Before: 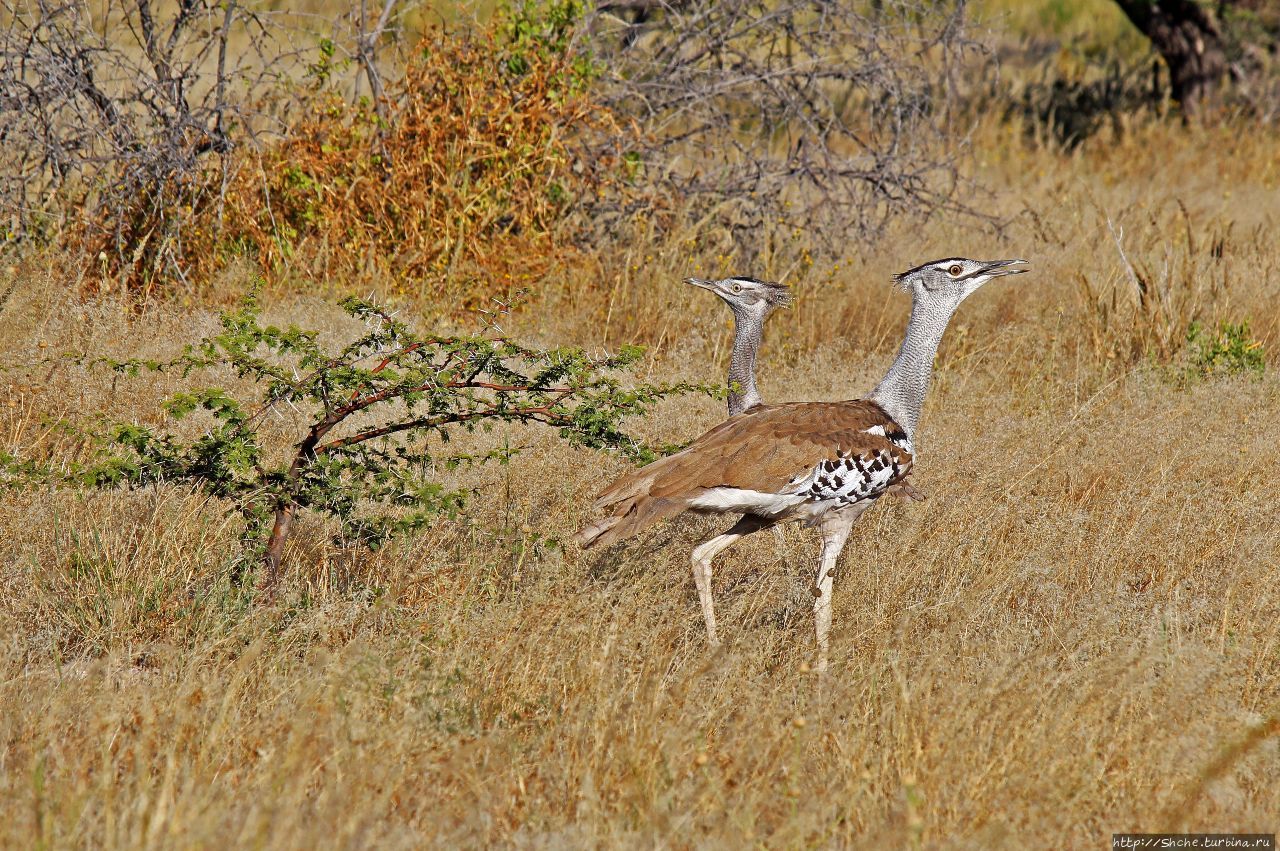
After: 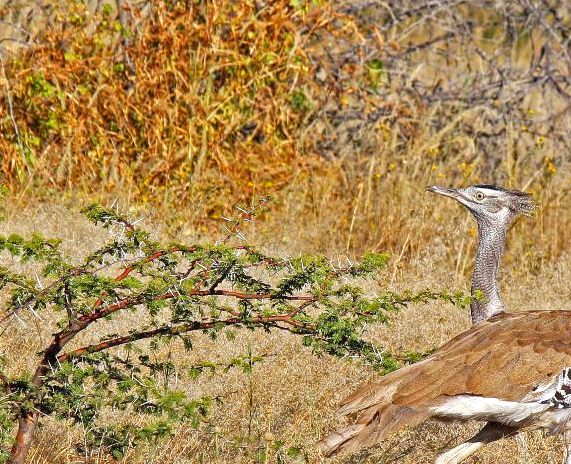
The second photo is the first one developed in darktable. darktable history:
color balance rgb: shadows lift › chroma 1.029%, shadows lift › hue 241.09°, perceptual saturation grading › global saturation 0.892%, perceptual brilliance grading › global brilliance 17.926%, contrast -19.496%
crop: left 20.126%, top 10.822%, right 35.244%, bottom 34.619%
local contrast: highlights 98%, shadows 90%, detail 160%, midtone range 0.2
